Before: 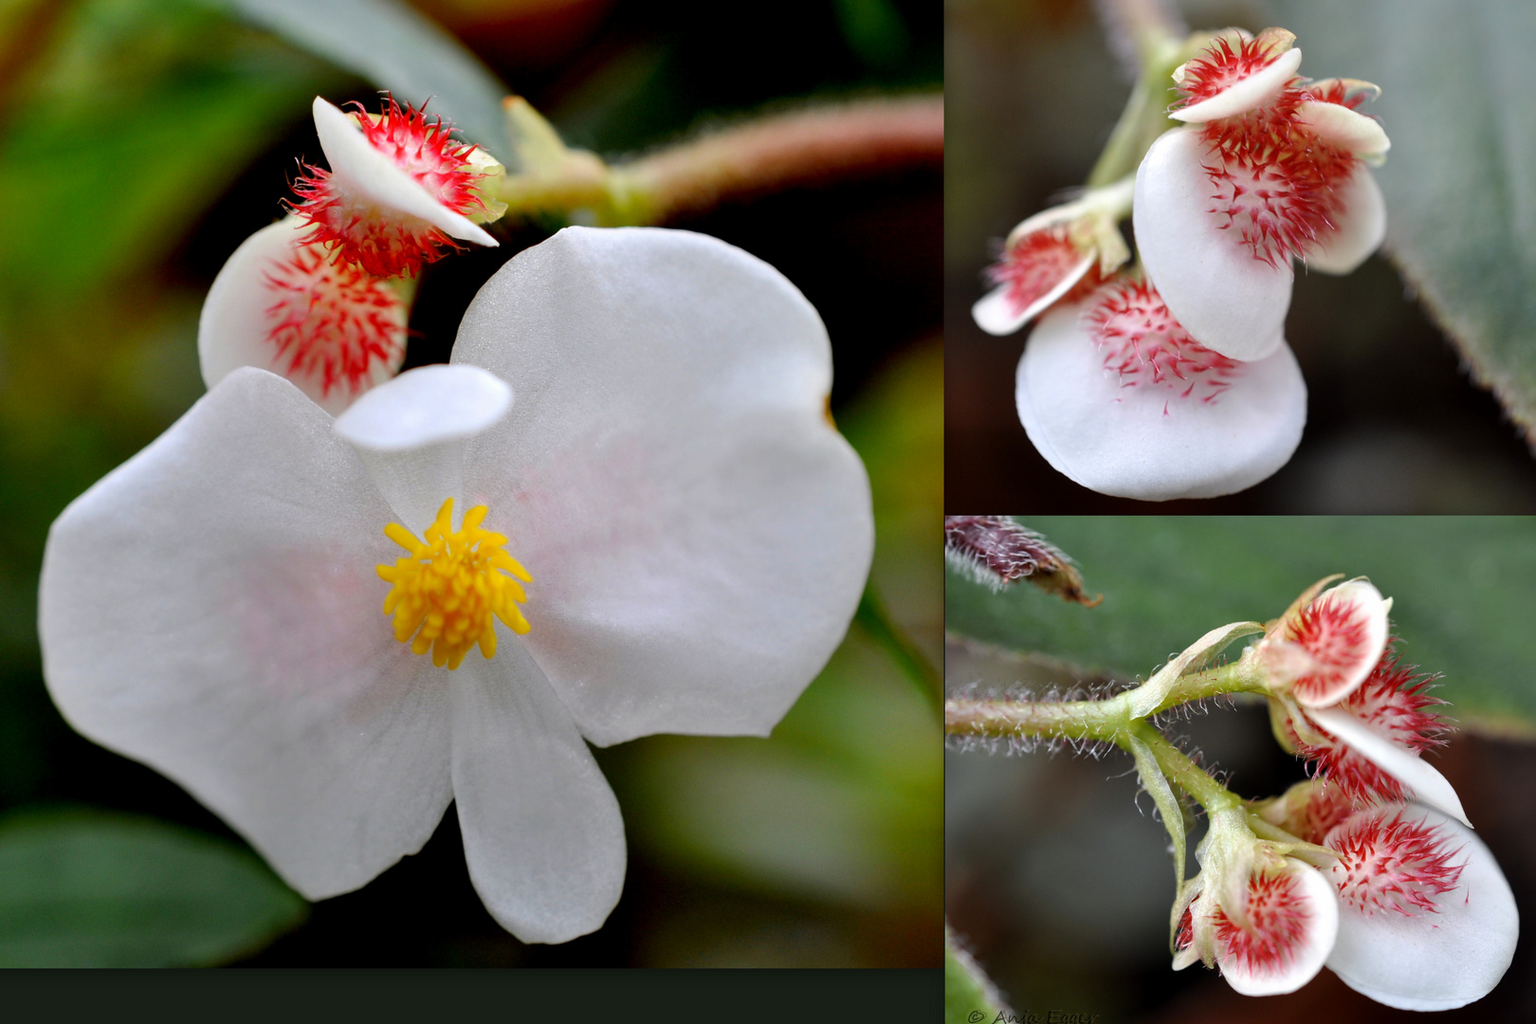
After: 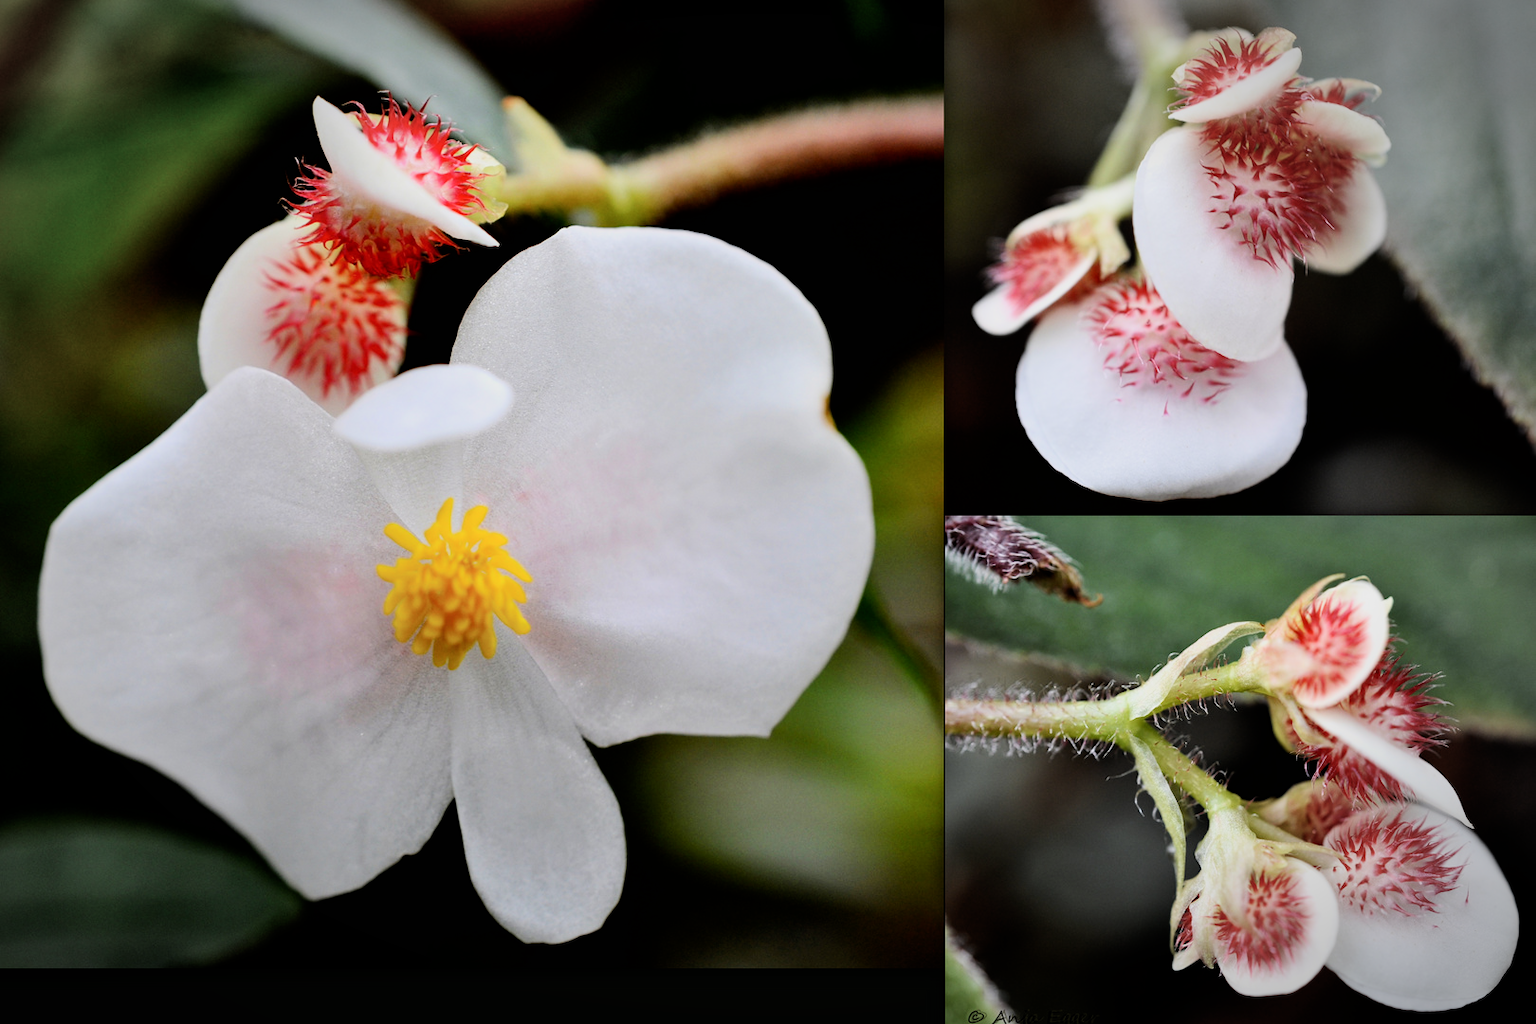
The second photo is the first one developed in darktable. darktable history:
vignetting: automatic ratio true, unbound false
filmic rgb: black relative exposure -7.5 EV, white relative exposure 4.99 EV, hardness 3.34, contrast 1.297
contrast brightness saturation: contrast 0.155, brightness 0.047
